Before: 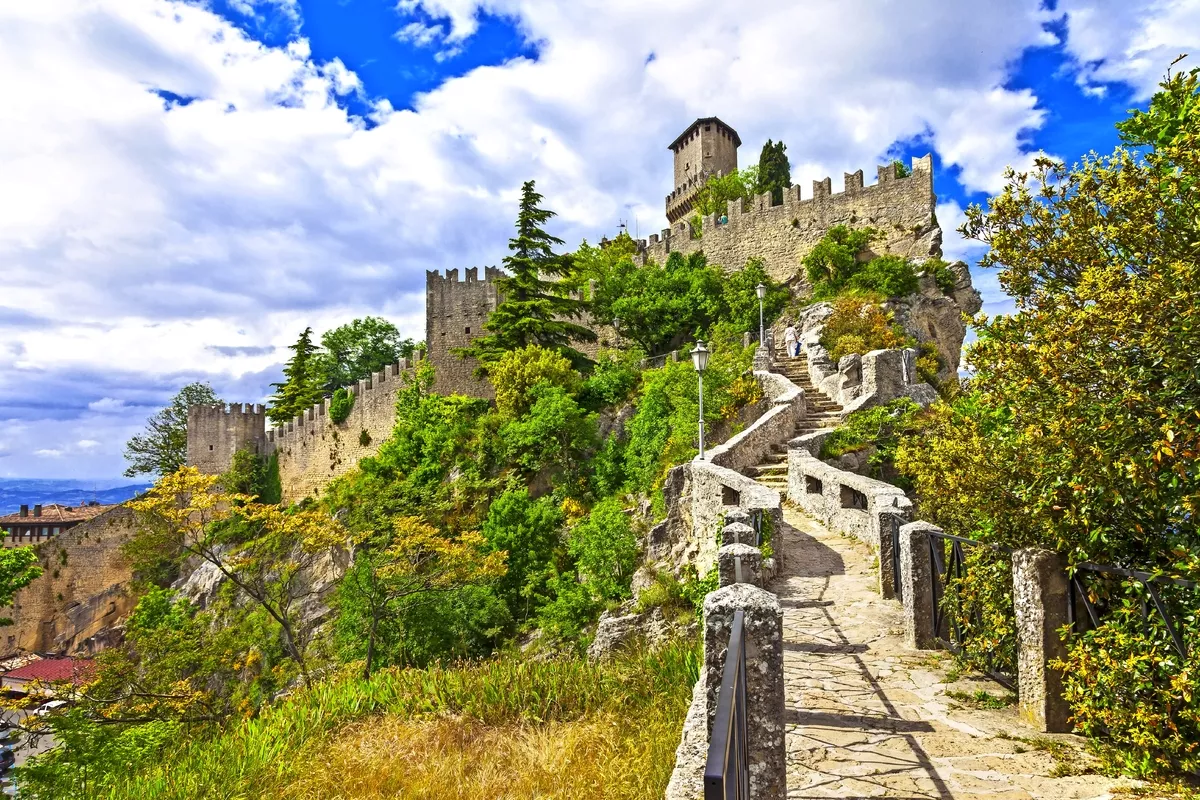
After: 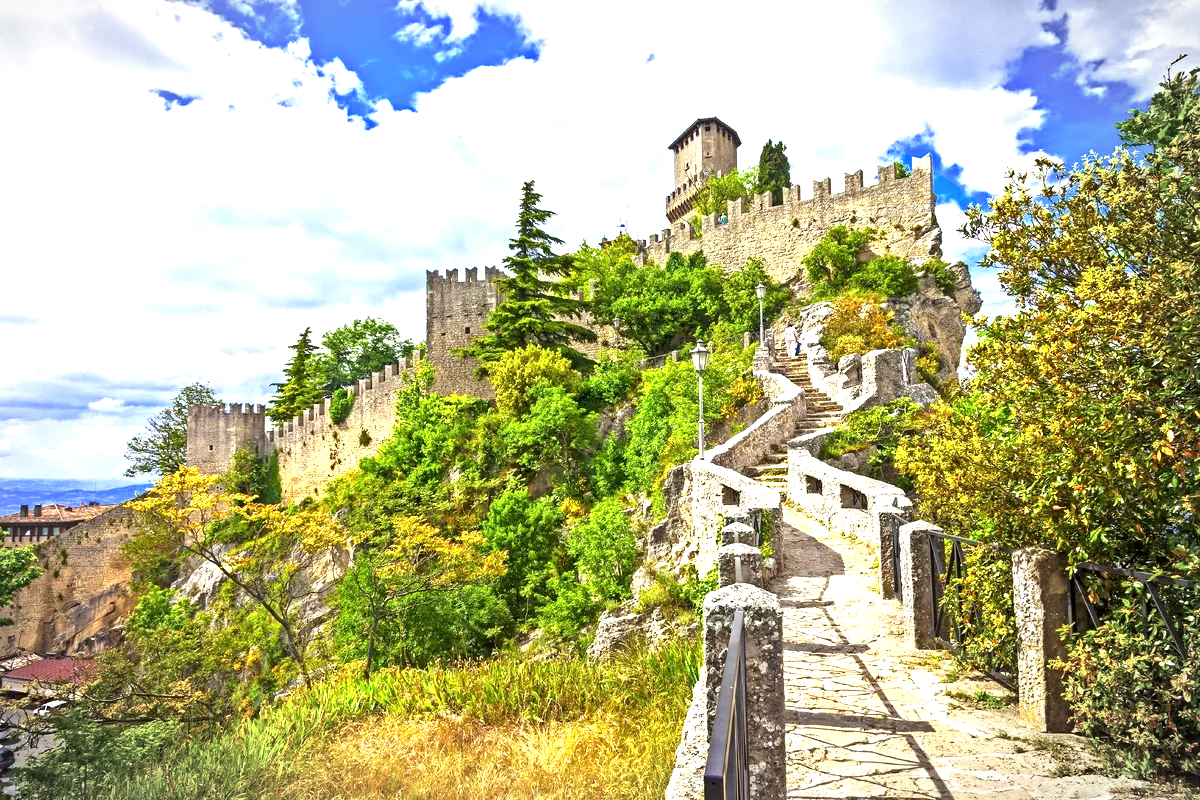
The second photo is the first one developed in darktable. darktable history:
exposure: black level correction 0.001, exposure 0.965 EV, compensate highlight preservation false
vignetting: fall-off radius 60.09%, brightness -0.519, saturation -0.517, automatic ratio true, dithering 8-bit output, unbound false
